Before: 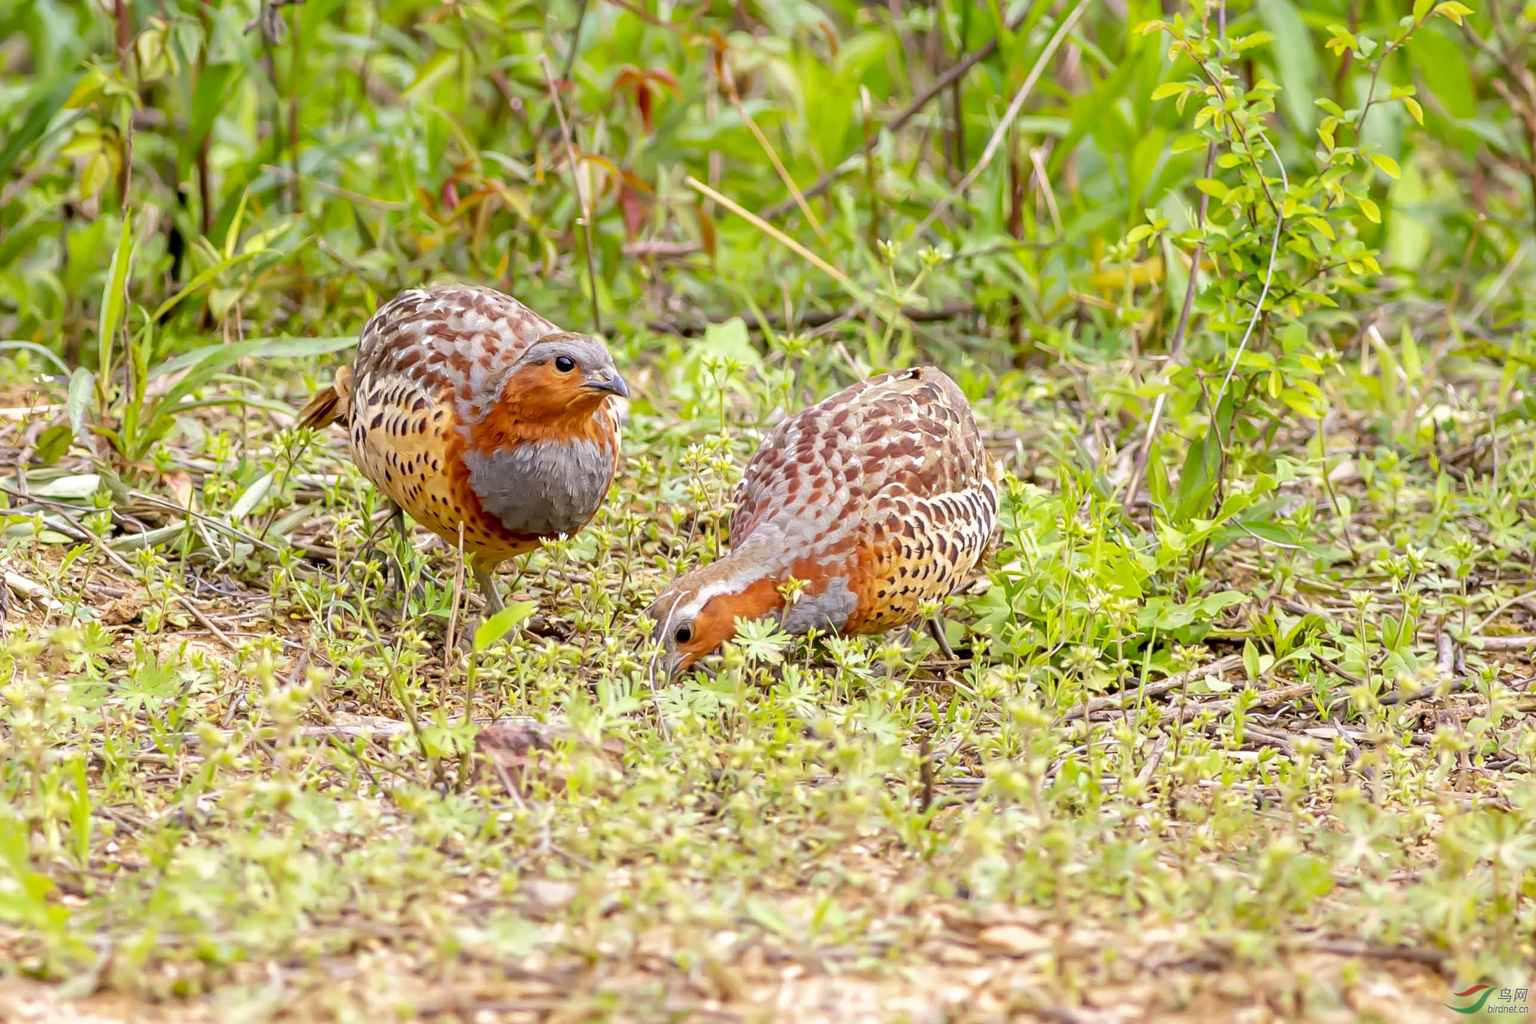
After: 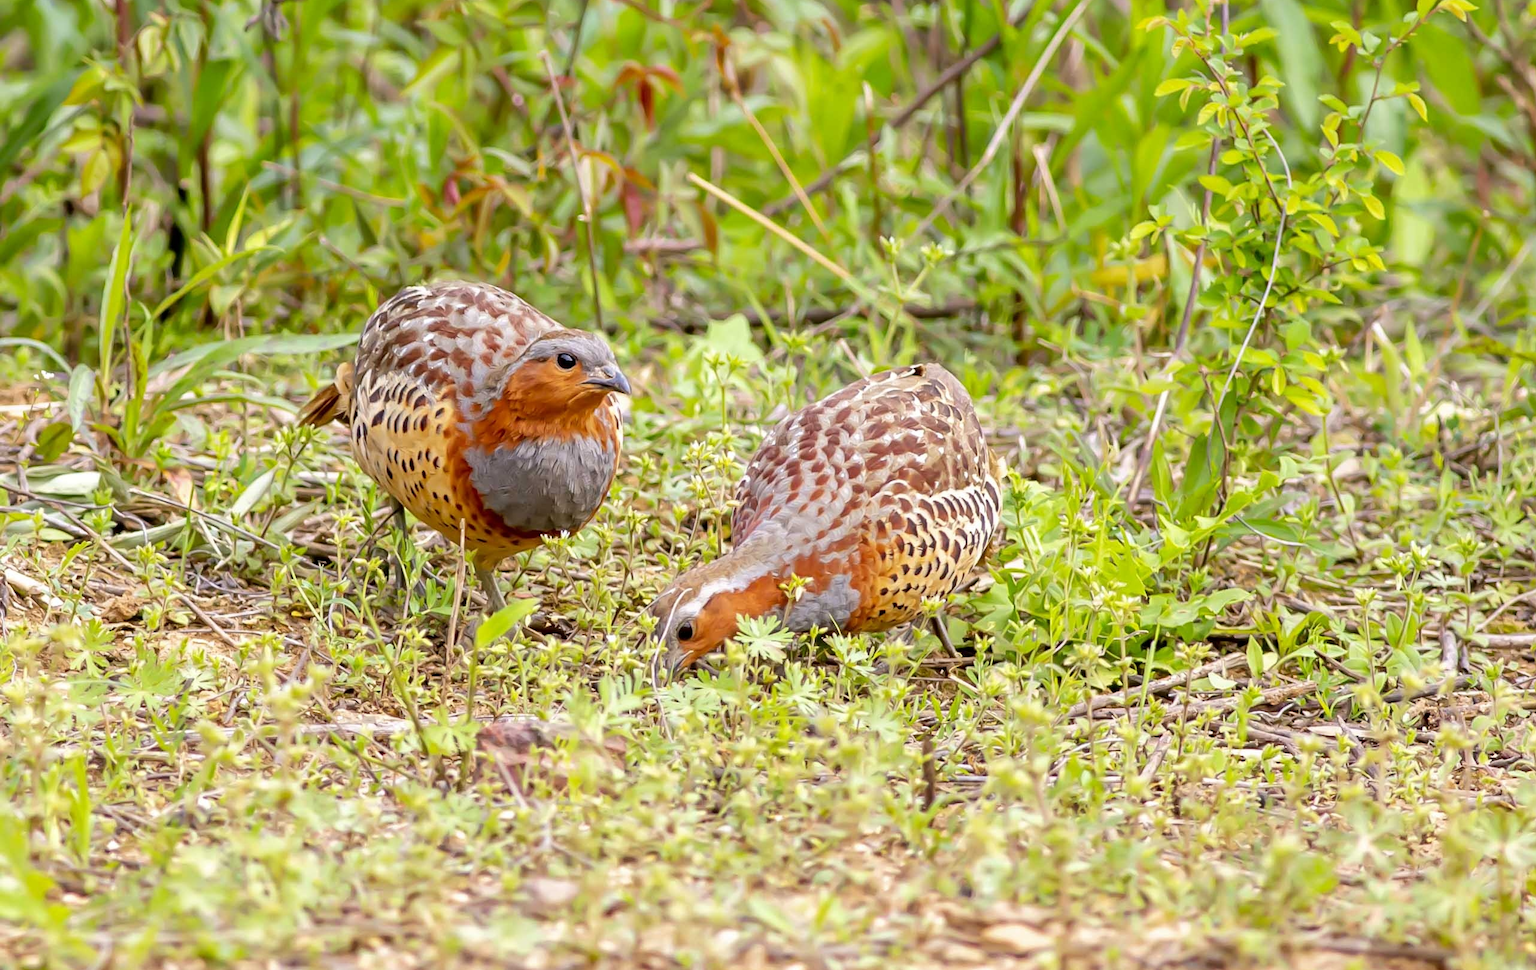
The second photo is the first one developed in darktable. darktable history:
crop: top 0.409%, right 0.265%, bottom 4.99%
exposure: compensate exposure bias true, compensate highlight preservation false
